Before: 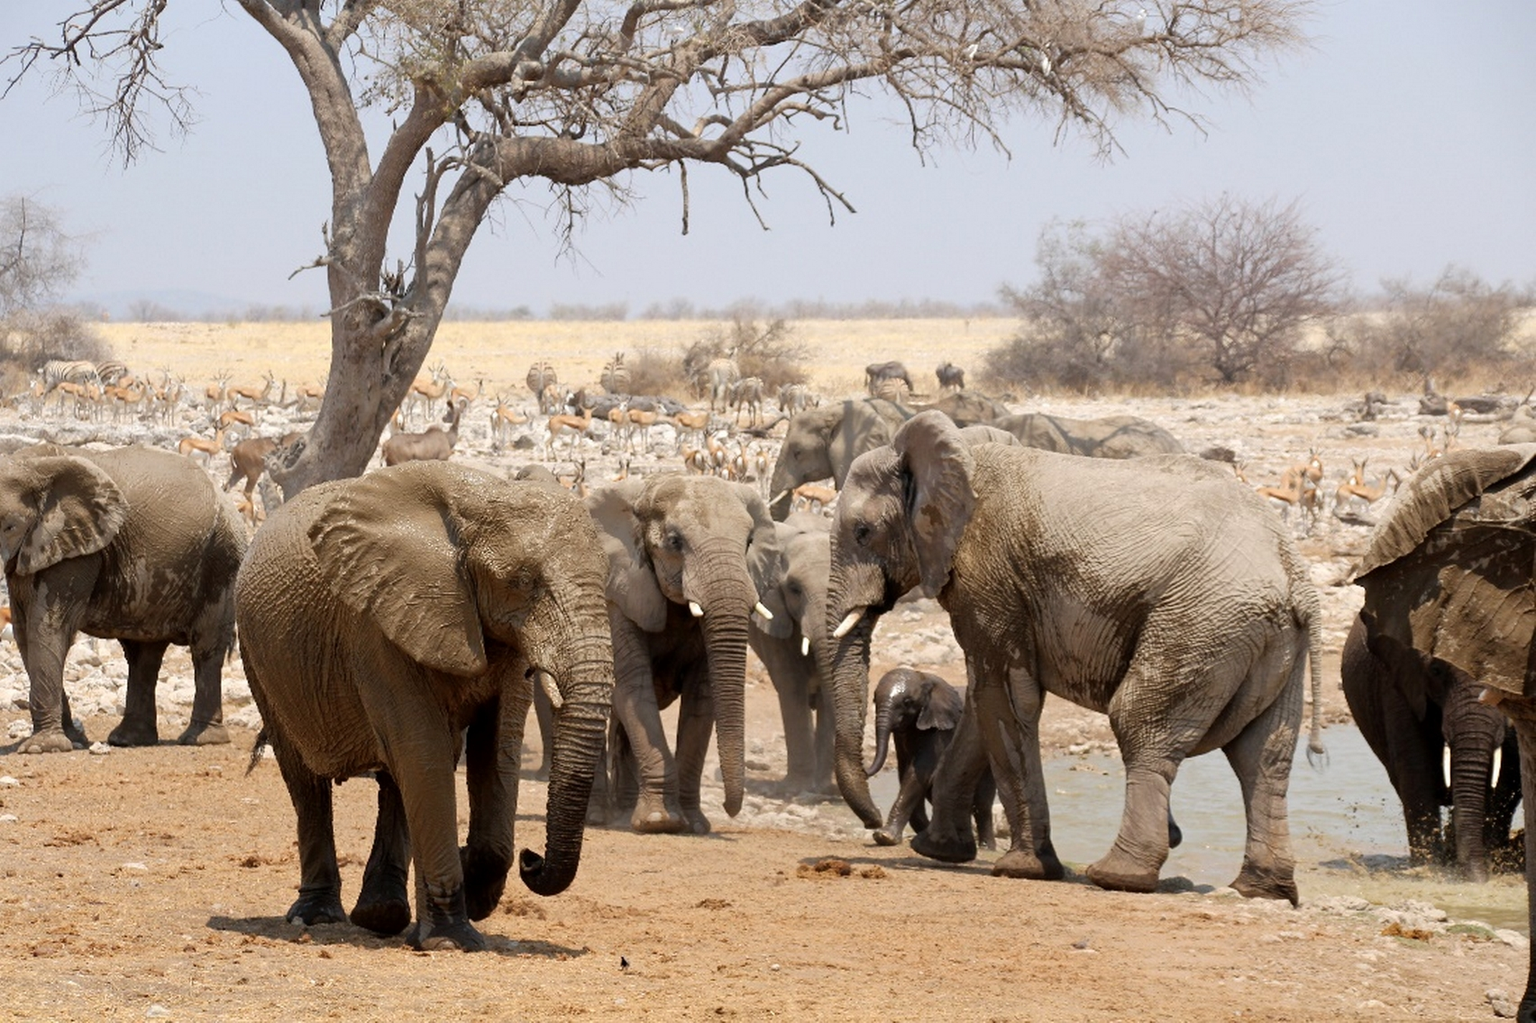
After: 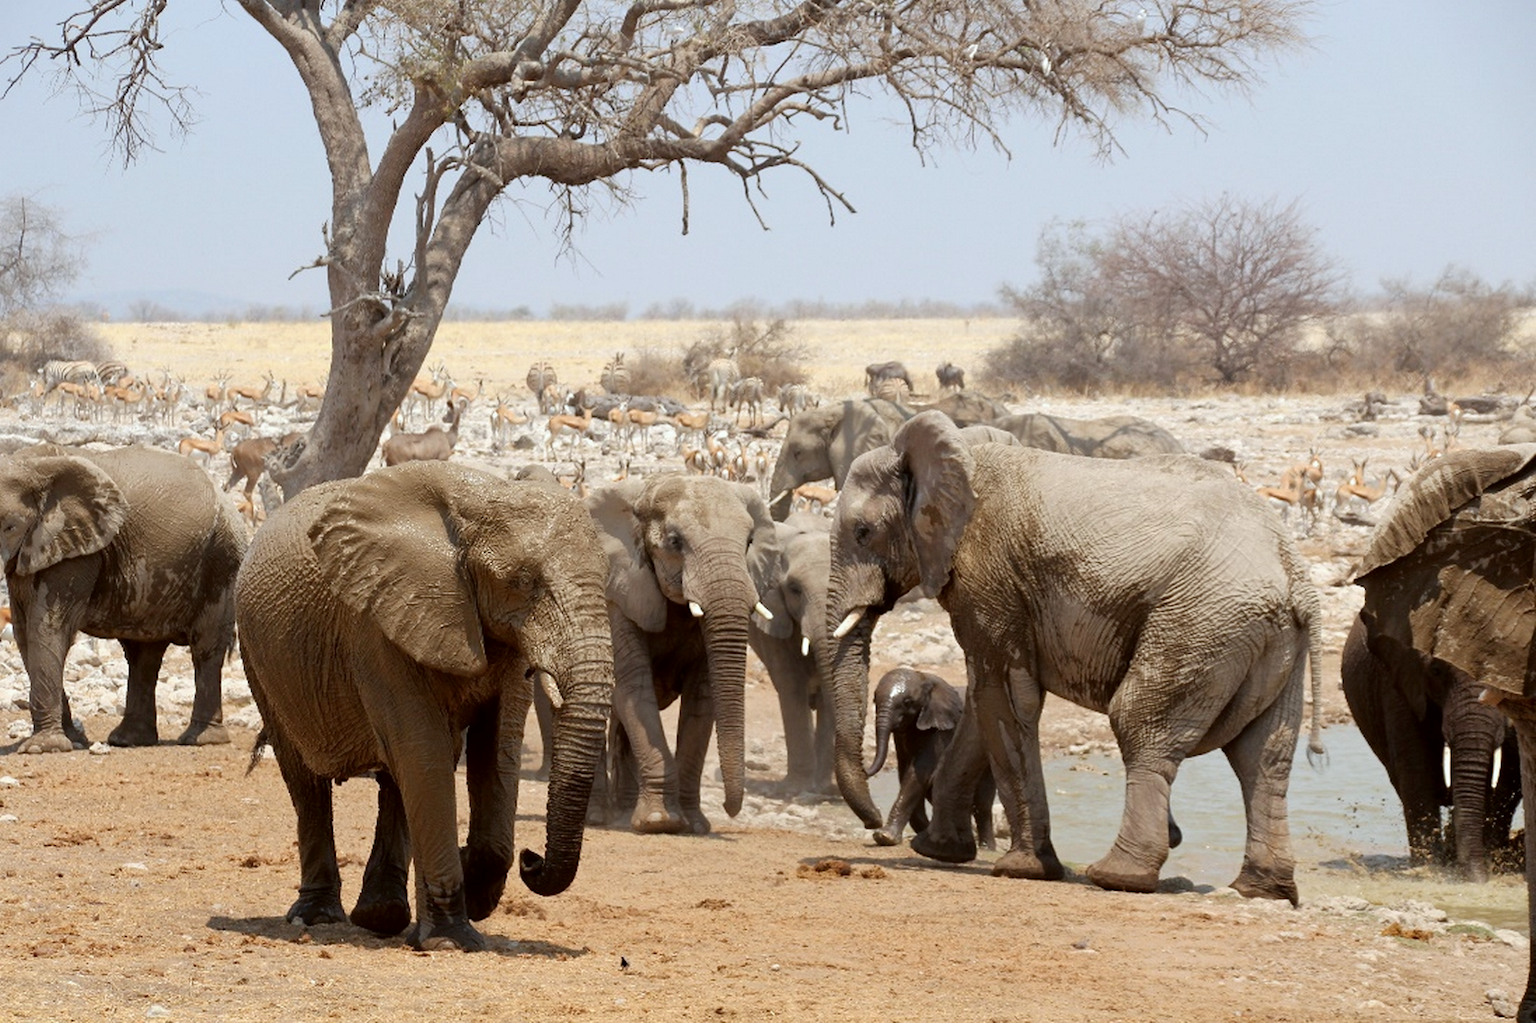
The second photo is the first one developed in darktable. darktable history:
color correction: highlights a* -2.8, highlights b* -2.51, shadows a* 2.14, shadows b* 3.04
